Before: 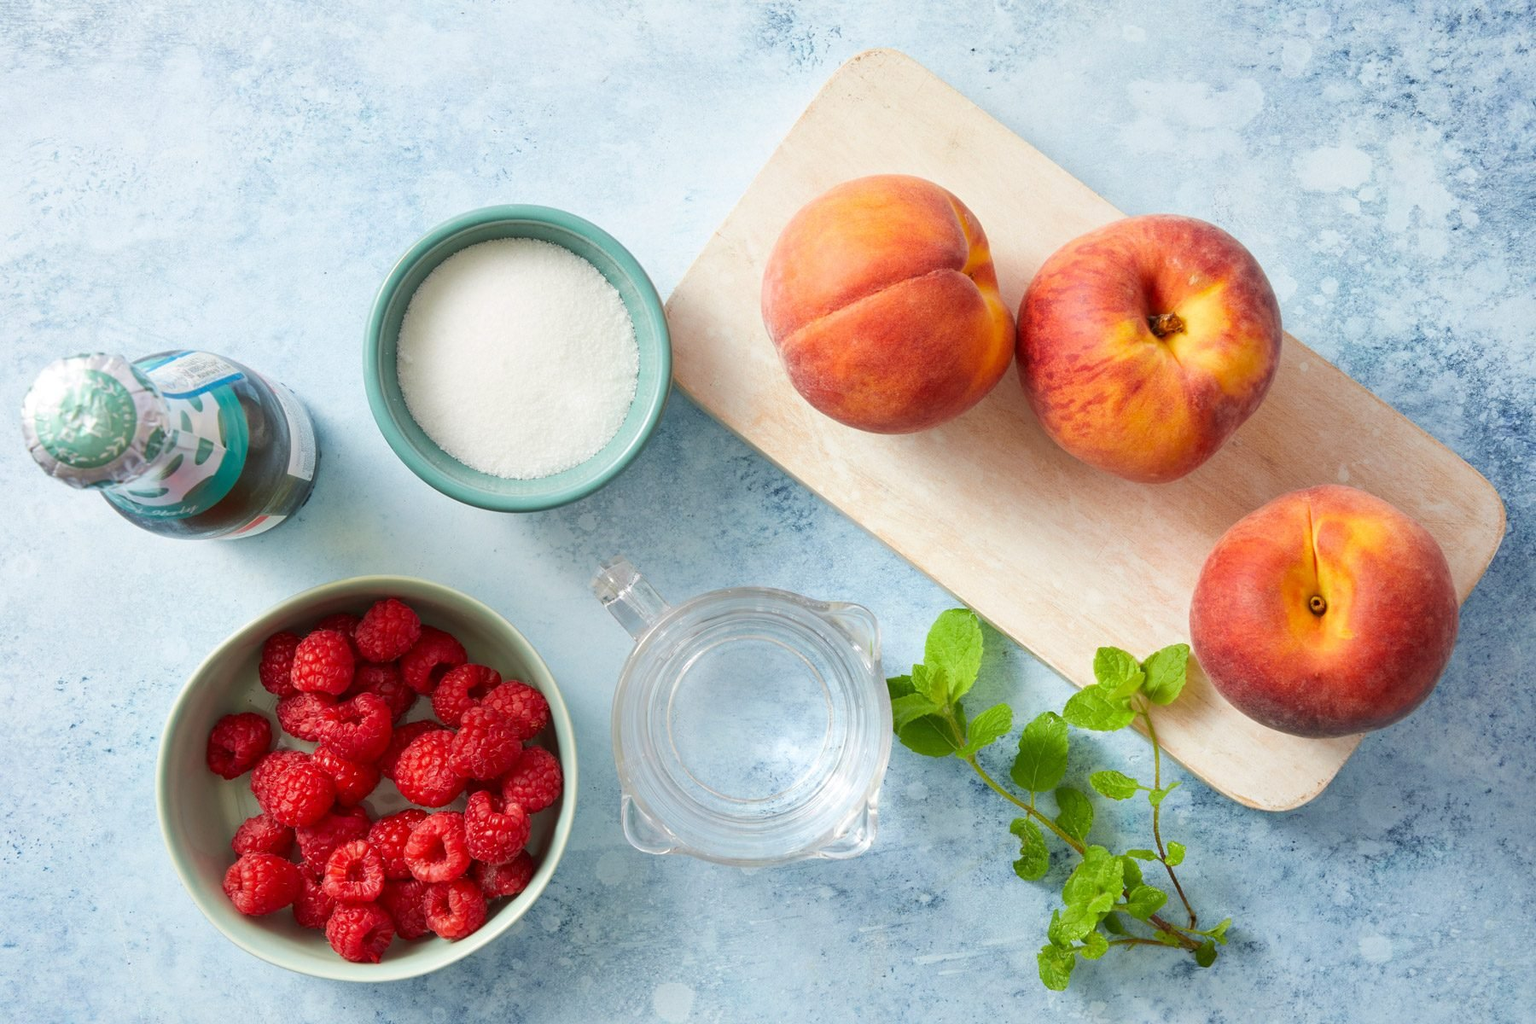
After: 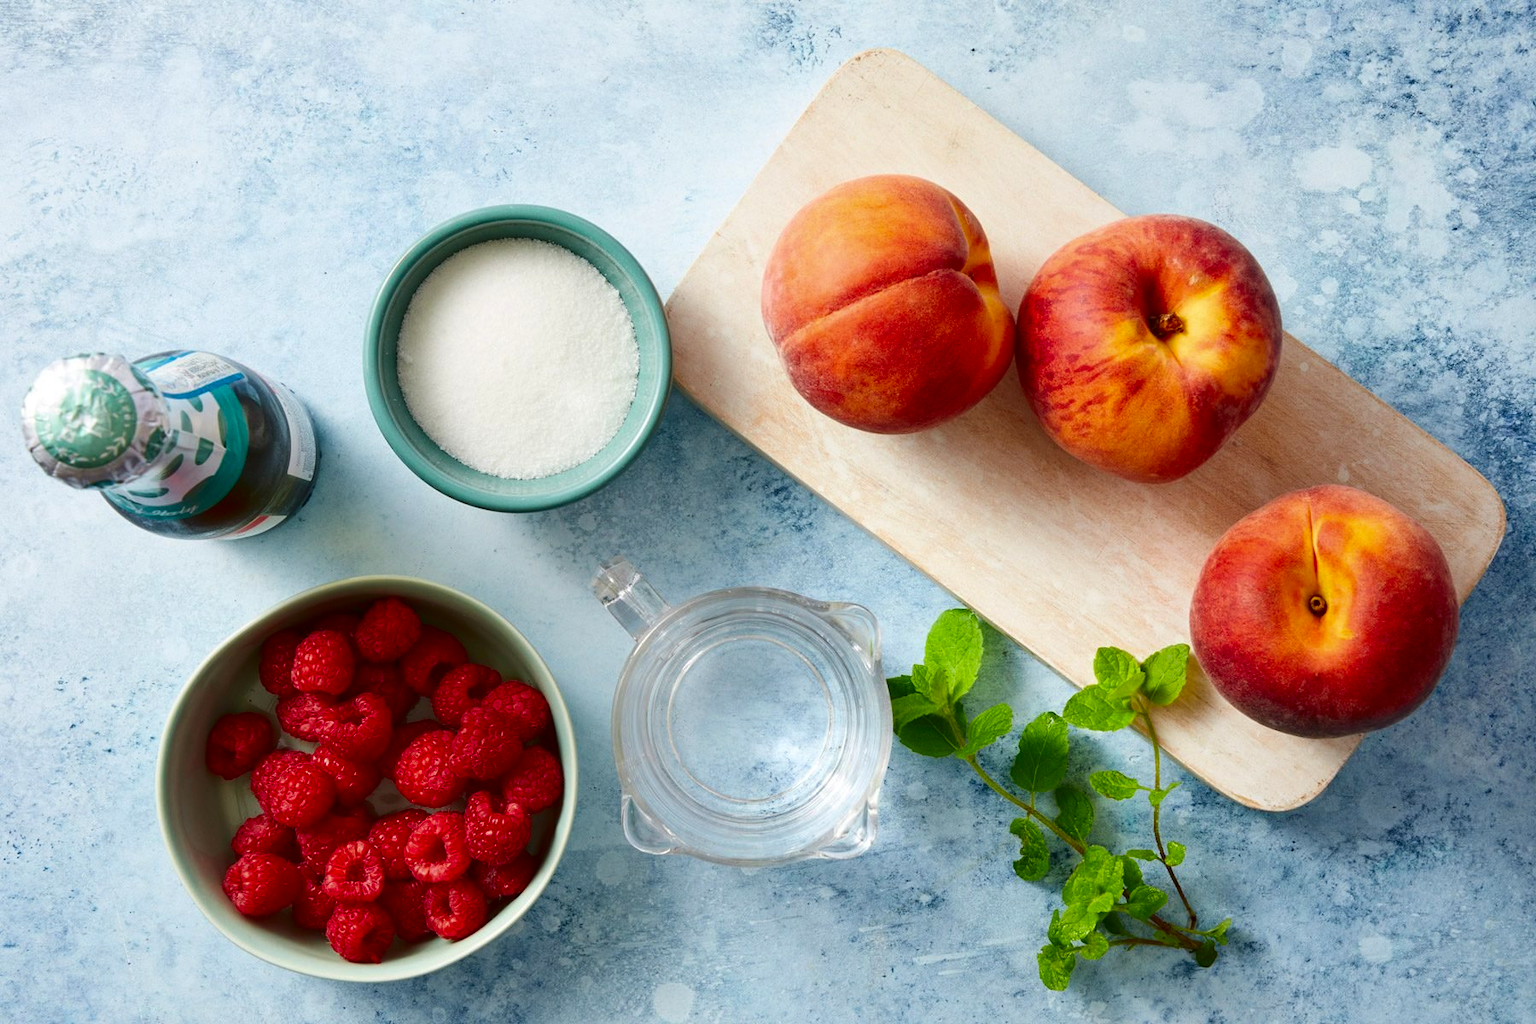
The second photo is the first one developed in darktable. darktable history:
contrast brightness saturation: contrast 0.134, brightness -0.226, saturation 0.143
